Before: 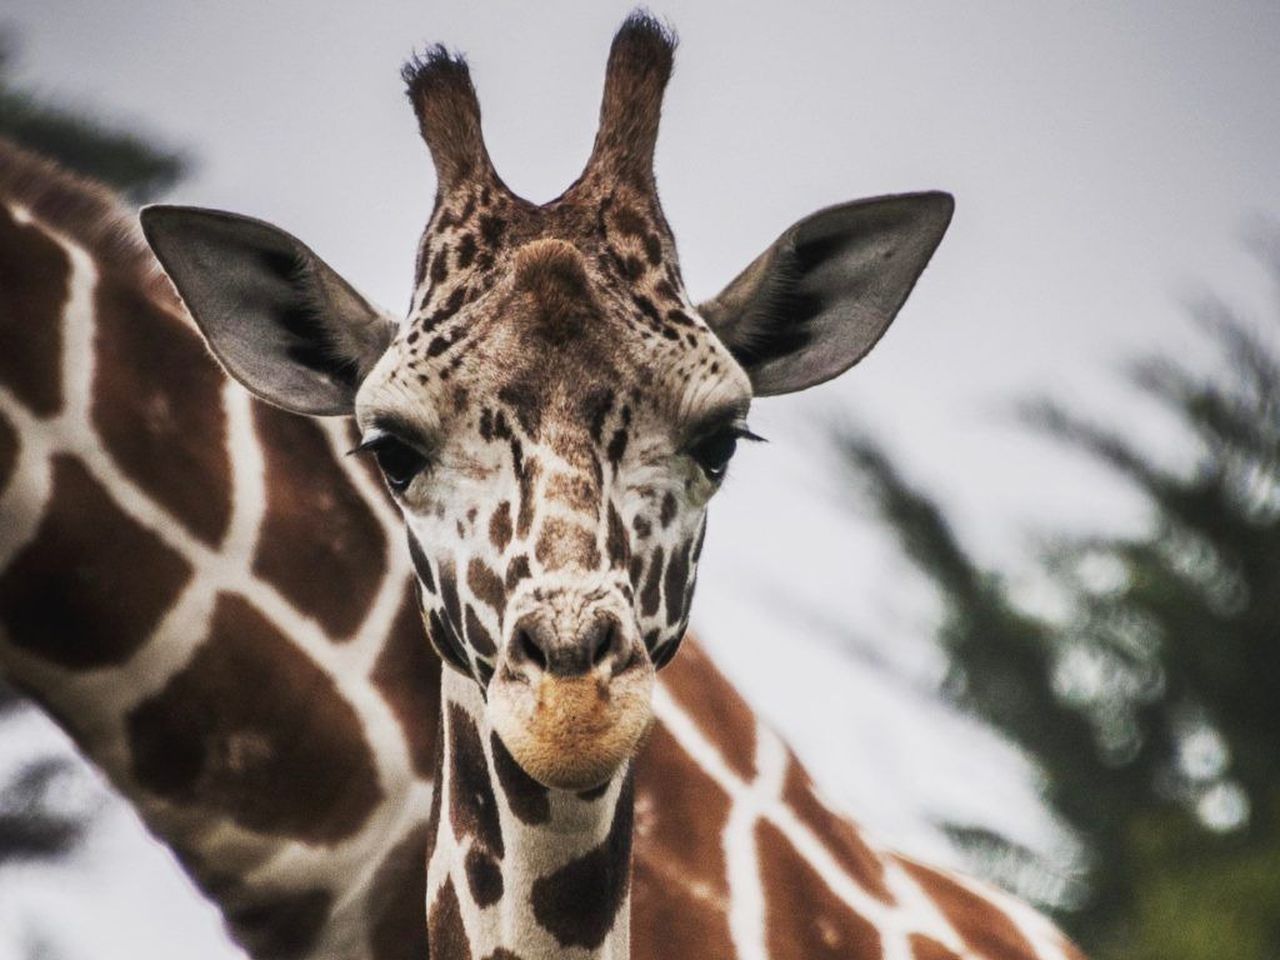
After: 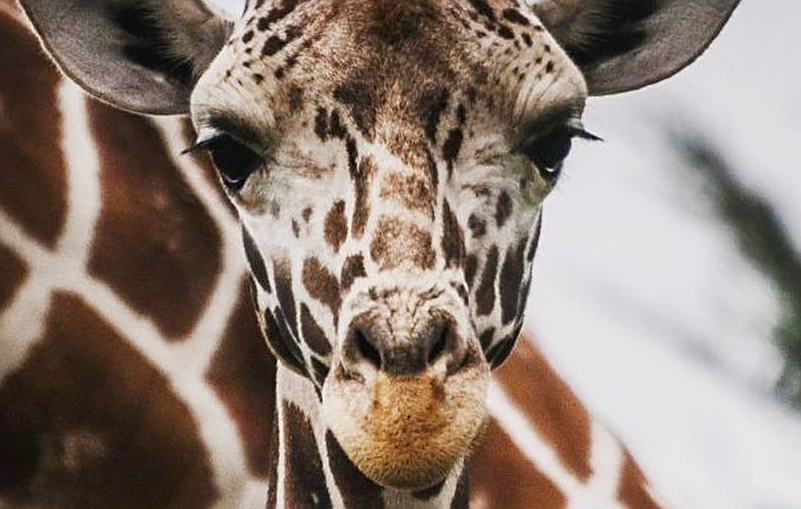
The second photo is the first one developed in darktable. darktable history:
sharpen: on, module defaults
crop: left 12.967%, top 31.426%, right 24.412%, bottom 15.529%
color balance rgb: highlights gain › chroma 0.224%, highlights gain › hue 330.75°, perceptual saturation grading › global saturation 20%, perceptual saturation grading › highlights -25.903%, perceptual saturation grading › shadows 26.186%
